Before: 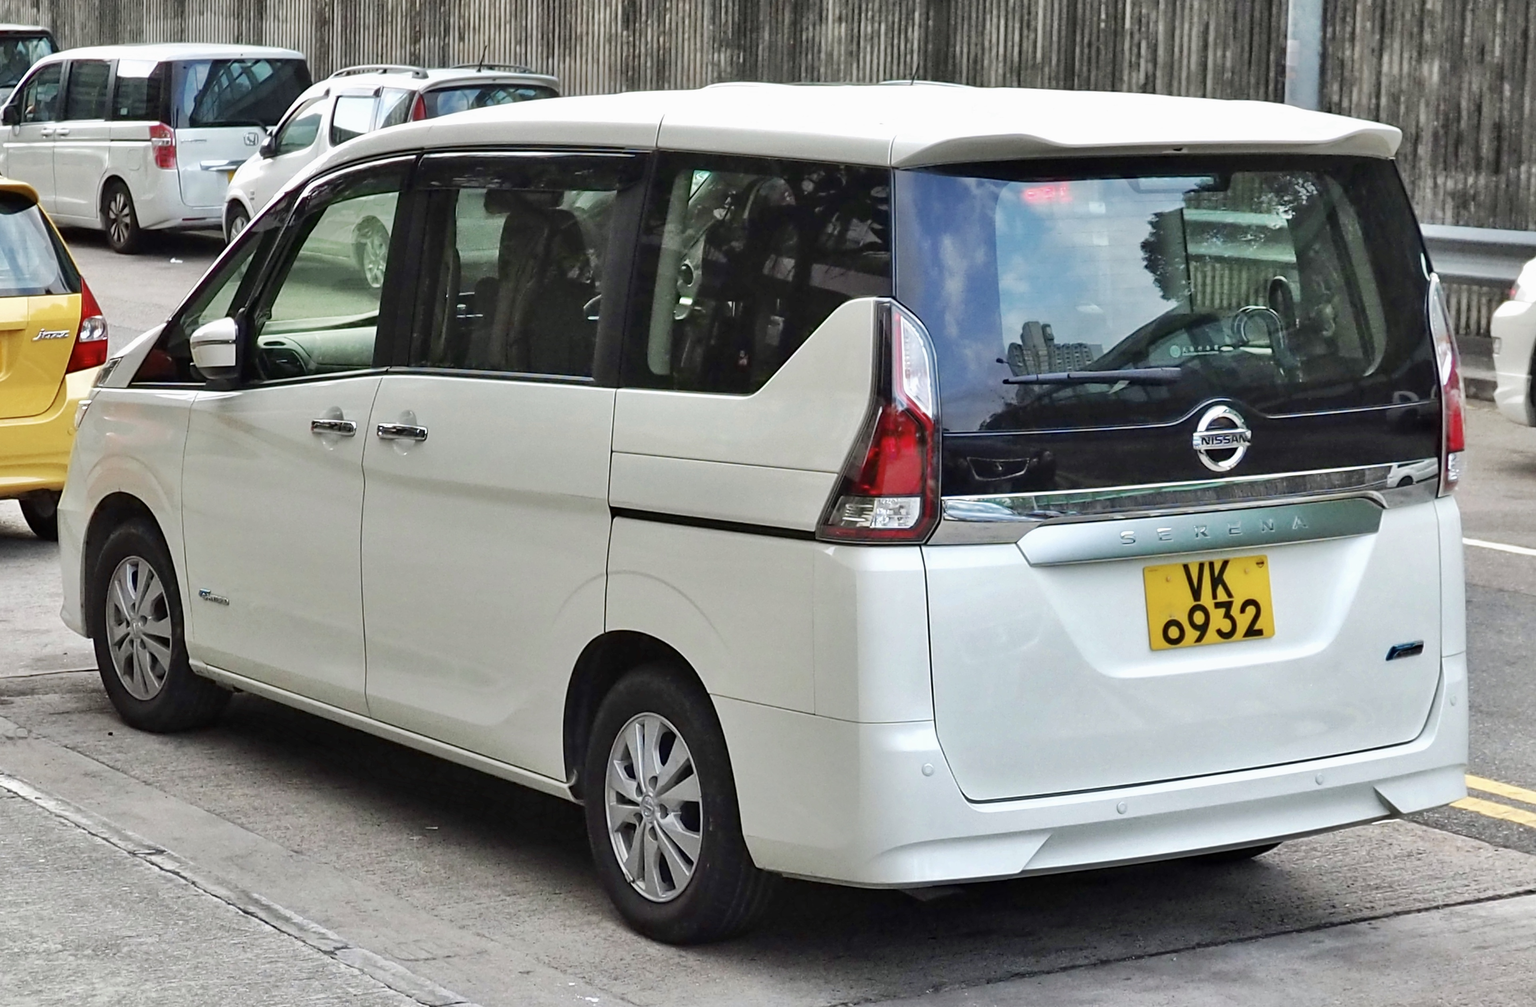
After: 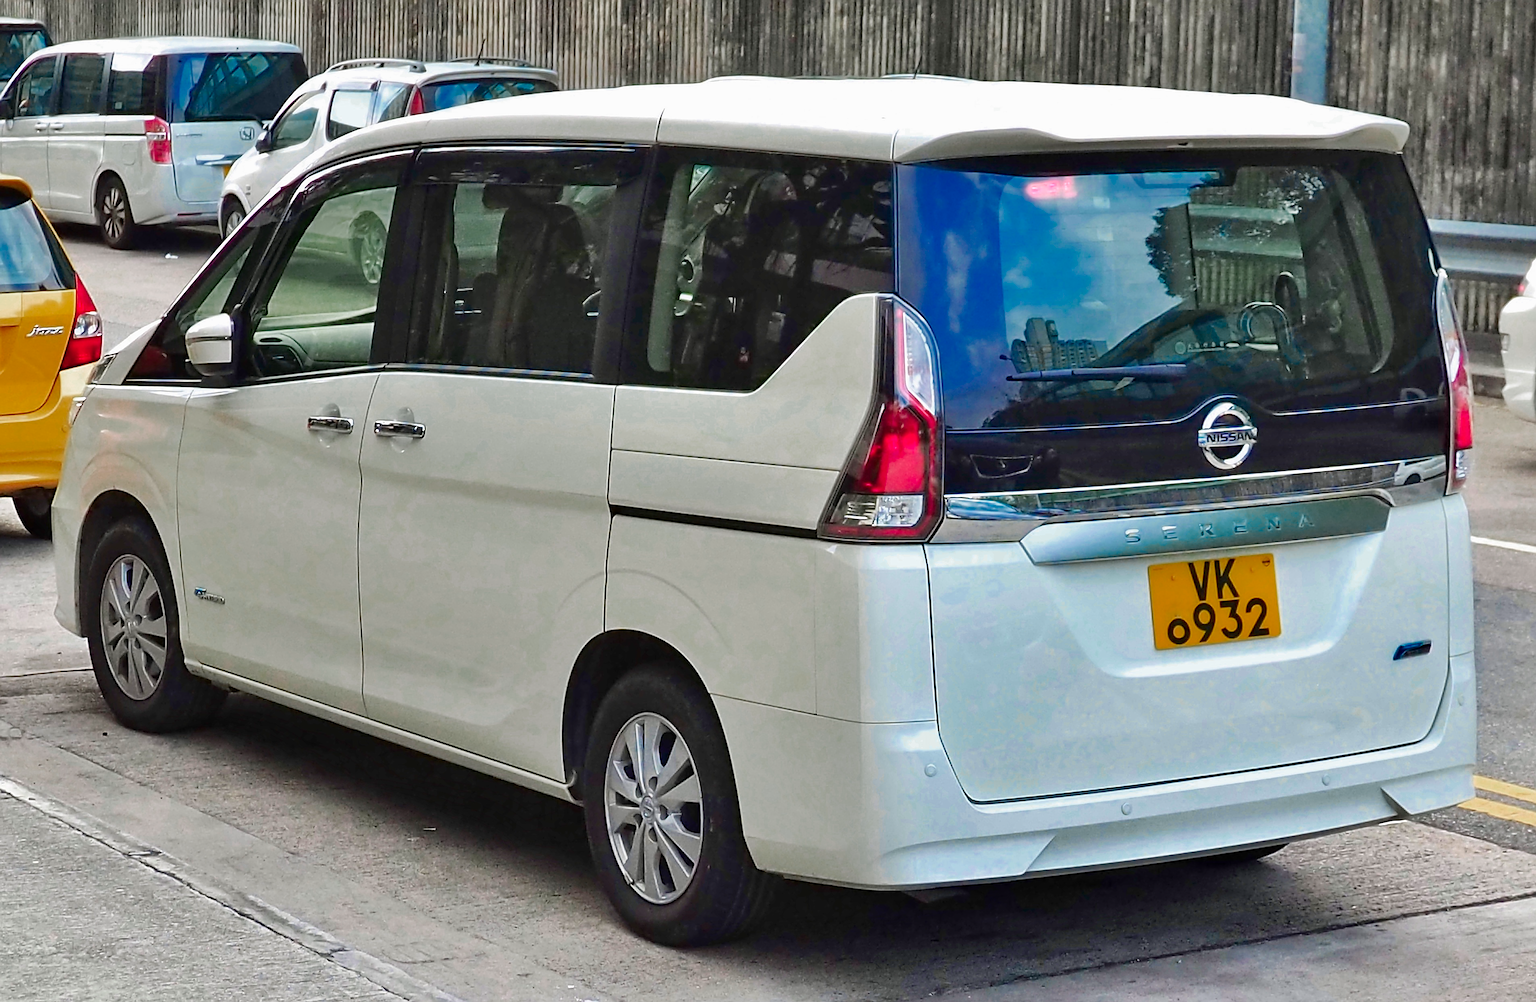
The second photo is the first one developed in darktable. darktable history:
sharpen: radius 1.39, amount 1.261, threshold 0.644
crop: left 0.459%, top 0.737%, right 0.132%, bottom 0.664%
color zones: curves: ch0 [(0, 0.553) (0.123, 0.58) (0.23, 0.419) (0.468, 0.155) (0.605, 0.132) (0.723, 0.063) (0.833, 0.172) (0.921, 0.468)]; ch1 [(0.025, 0.645) (0.229, 0.584) (0.326, 0.551) (0.537, 0.446) (0.599, 0.911) (0.708, 1) (0.805, 0.944)]; ch2 [(0.086, 0.468) (0.254, 0.464) (0.638, 0.564) (0.702, 0.592) (0.768, 0.564)]
